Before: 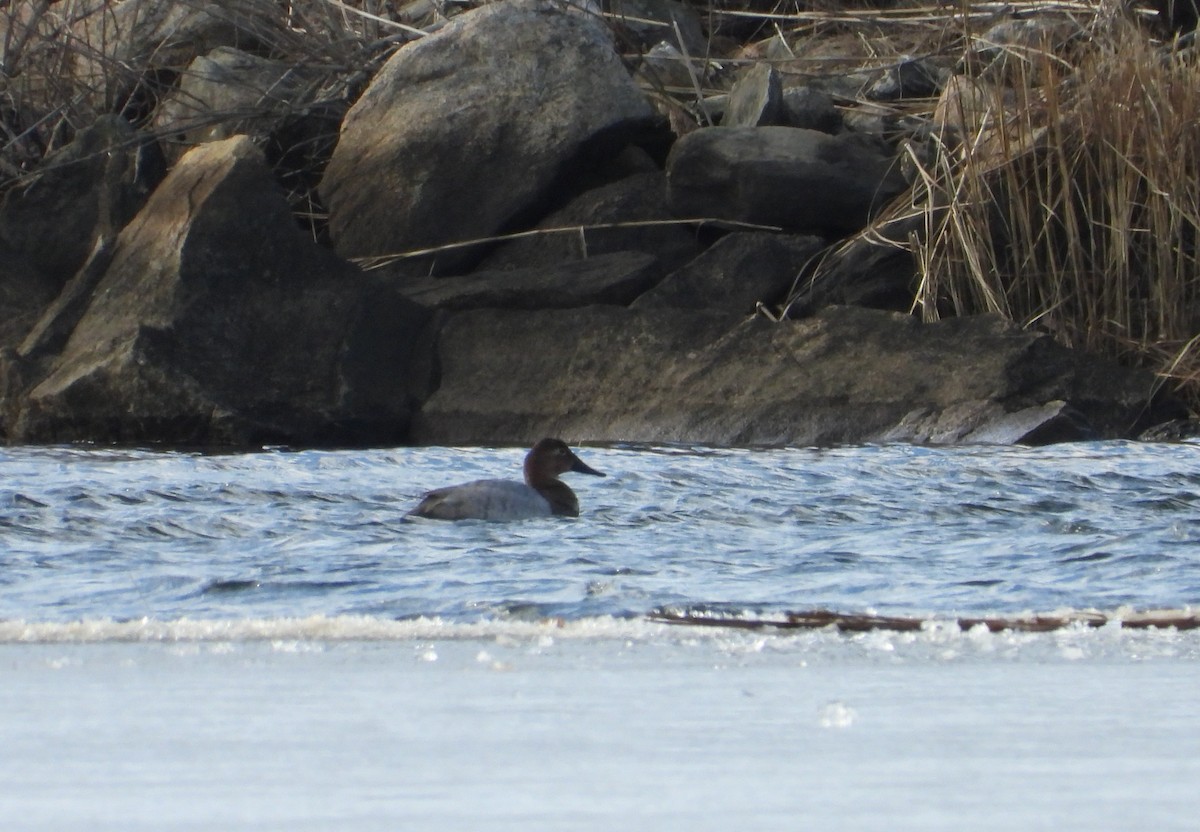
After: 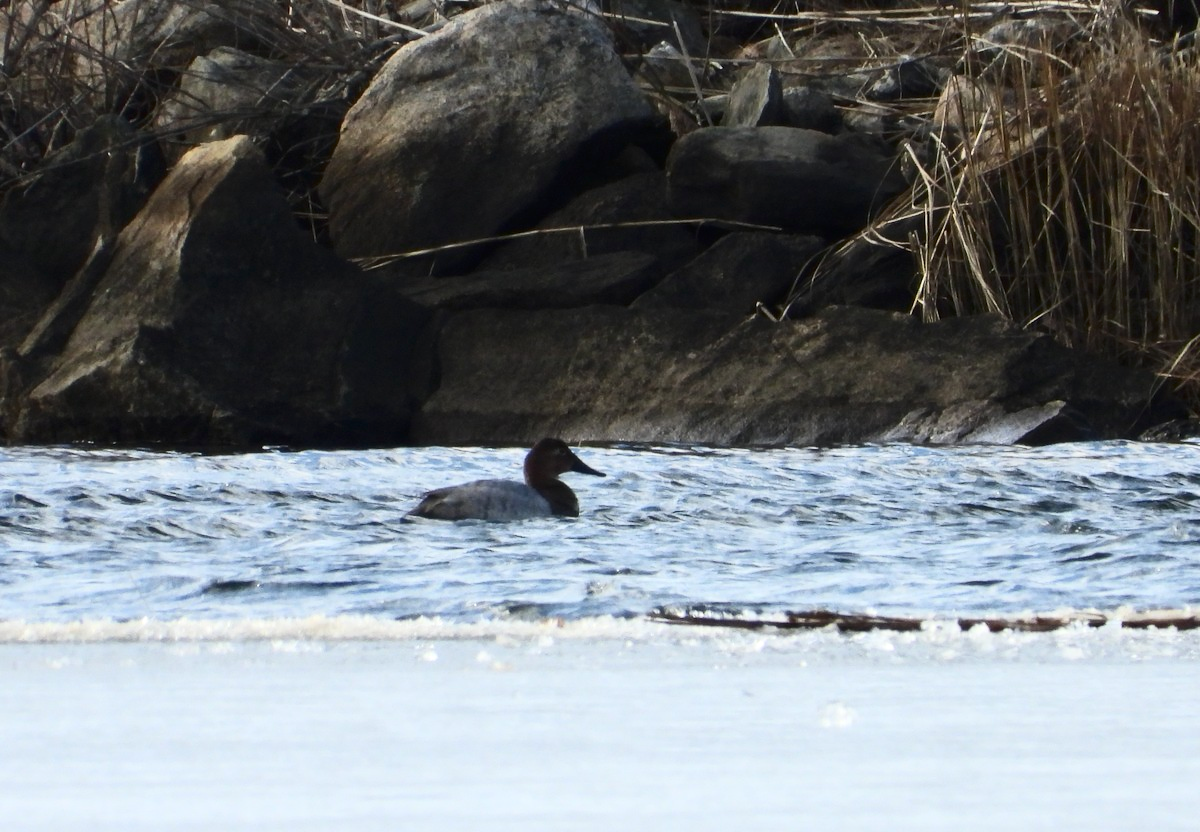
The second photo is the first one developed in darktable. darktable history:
exposure: exposure 0.081 EV, compensate highlight preservation false
contrast brightness saturation: contrast 0.28
